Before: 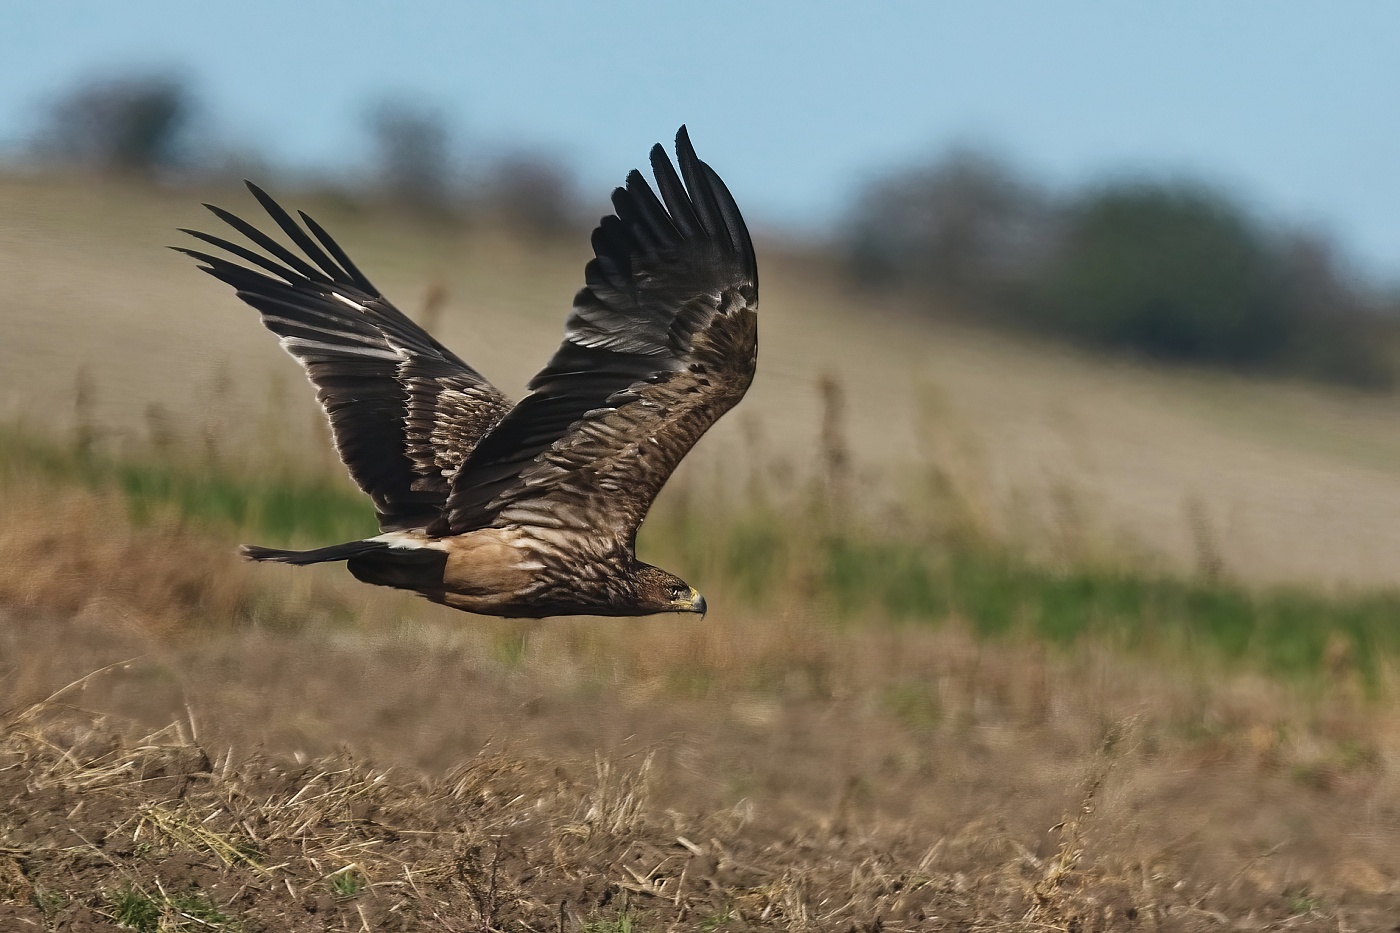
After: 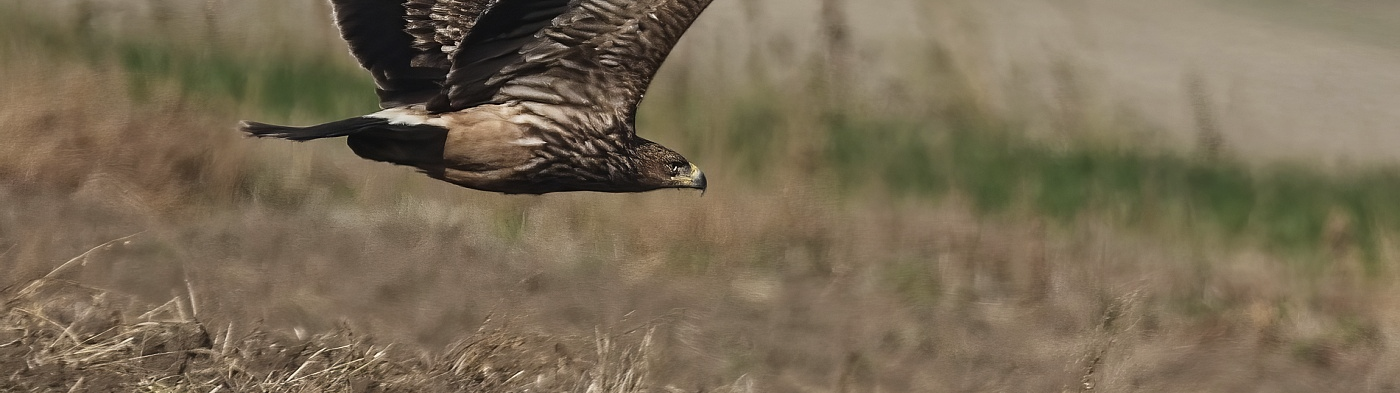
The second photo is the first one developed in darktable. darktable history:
crop: top 45.551%, bottom 12.262%
contrast brightness saturation: contrast 0.06, brightness -0.01, saturation -0.23
